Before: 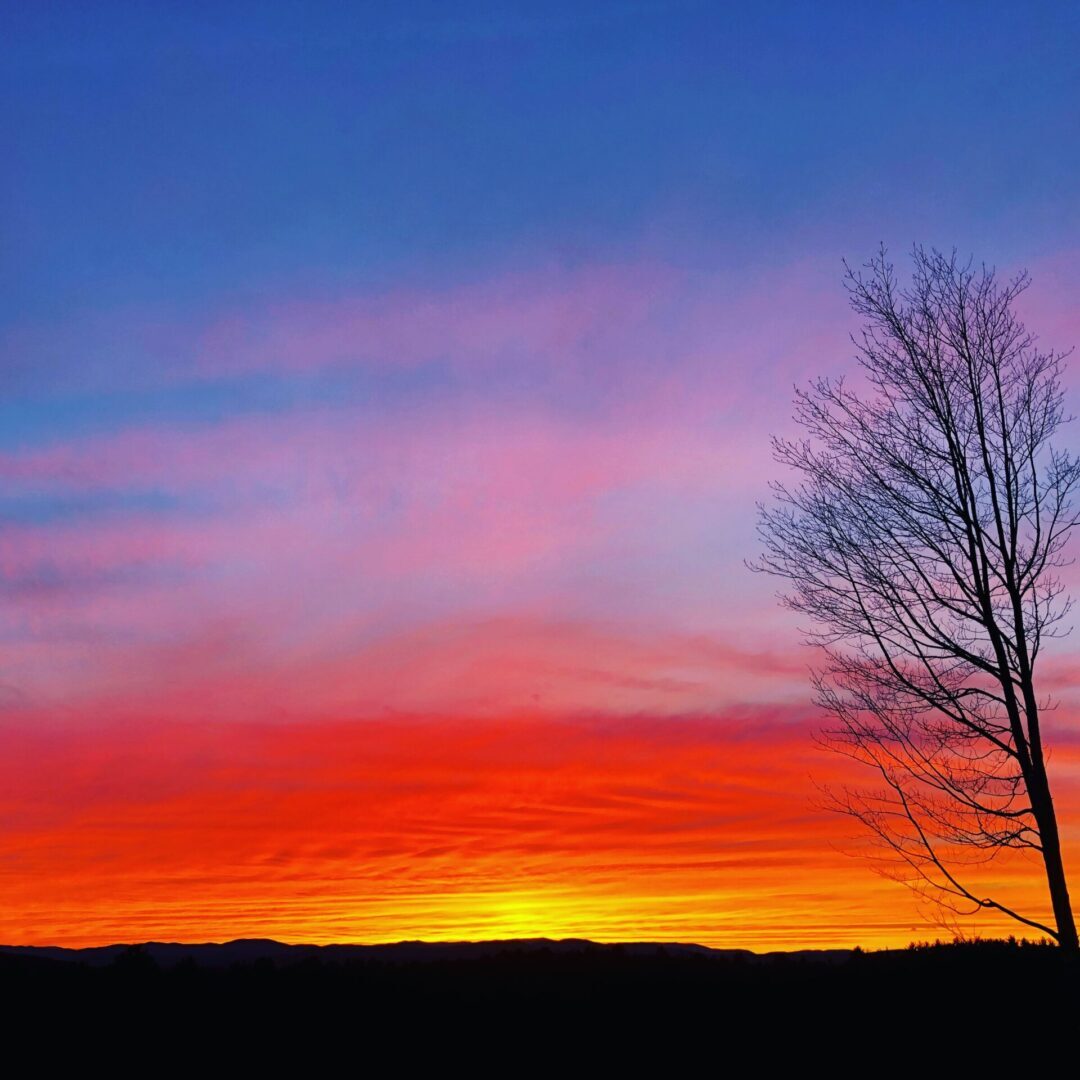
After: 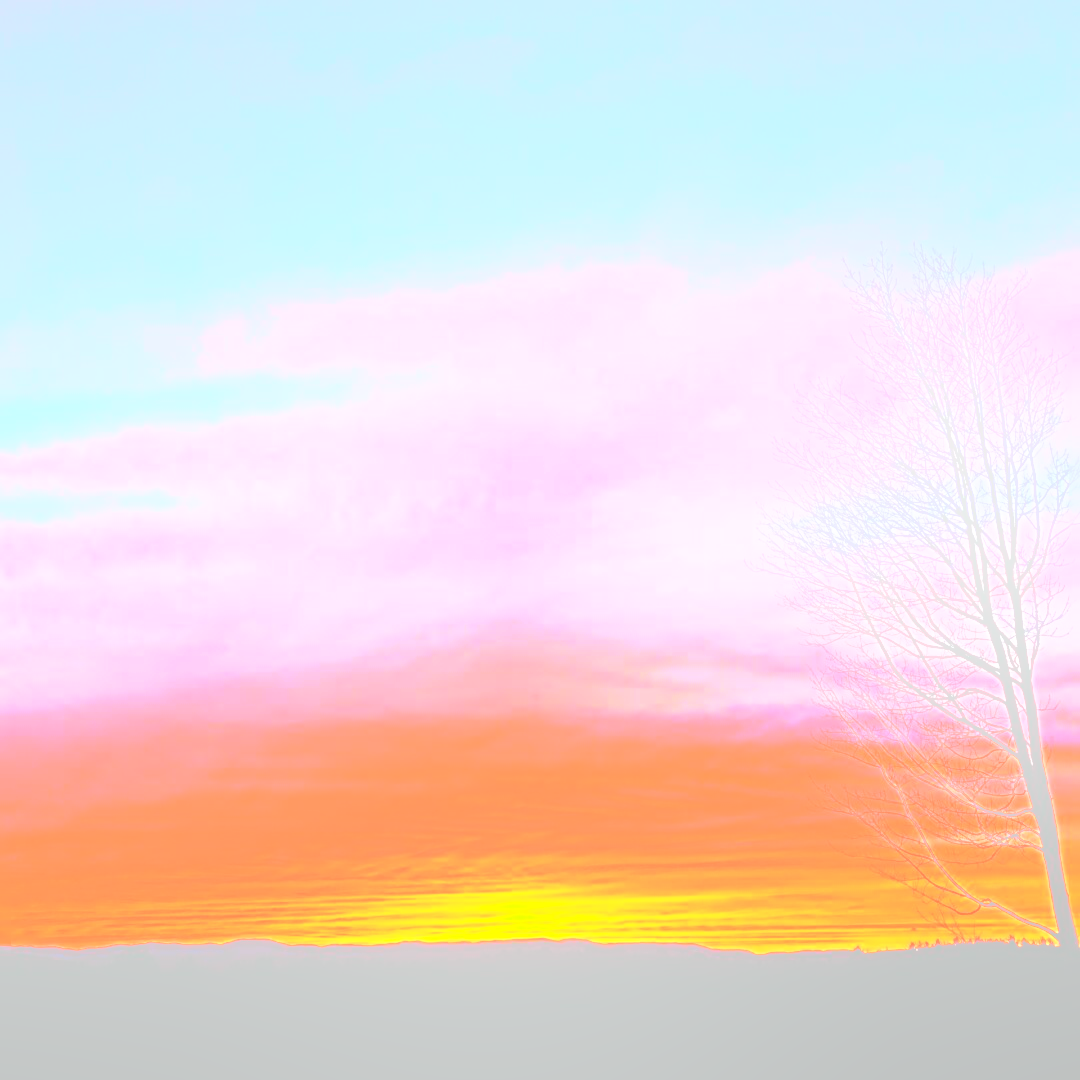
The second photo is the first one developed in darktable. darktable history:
tone curve: curves: ch0 [(0, 0.012) (0.093, 0.11) (0.345, 0.425) (0.457, 0.562) (0.628, 0.738) (0.839, 0.909) (0.998, 0.978)]; ch1 [(0, 0) (0.437, 0.408) (0.472, 0.47) (0.502, 0.497) (0.527, 0.523) (0.568, 0.577) (0.62, 0.66) (0.669, 0.748) (0.859, 0.899) (1, 1)]; ch2 [(0, 0) (0.33, 0.301) (0.421, 0.443) (0.473, 0.498) (0.509, 0.502) (0.535, 0.545) (0.549, 0.576) (0.644, 0.703) (1, 1)], color space Lab, independent channels, preserve colors none
bloom: size 70%, threshold 25%, strength 70%
sharpen: radius 4.001, amount 2
